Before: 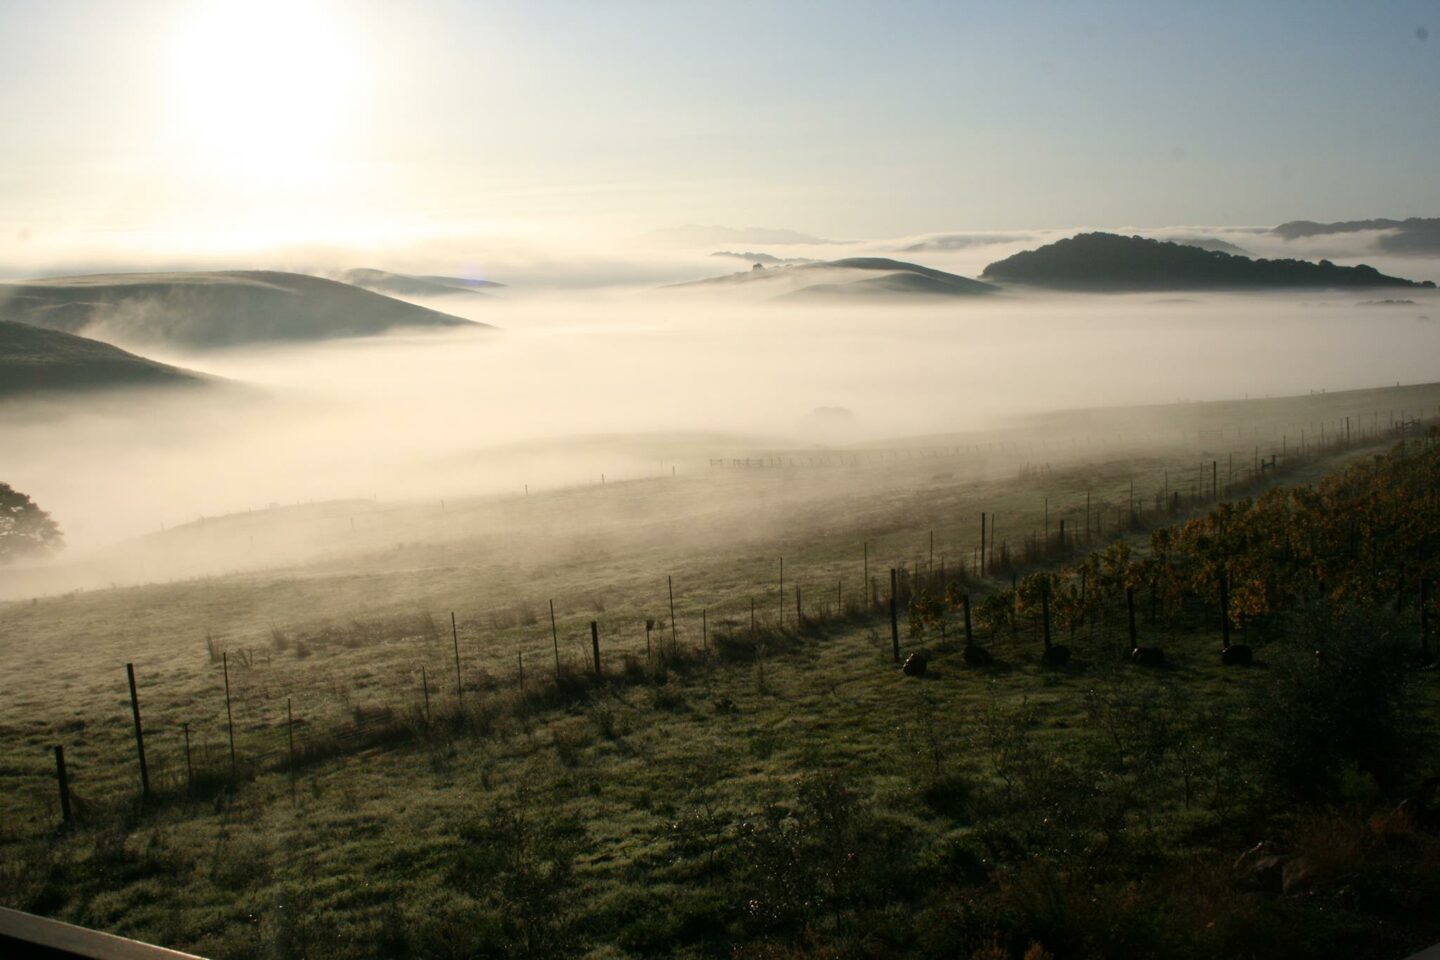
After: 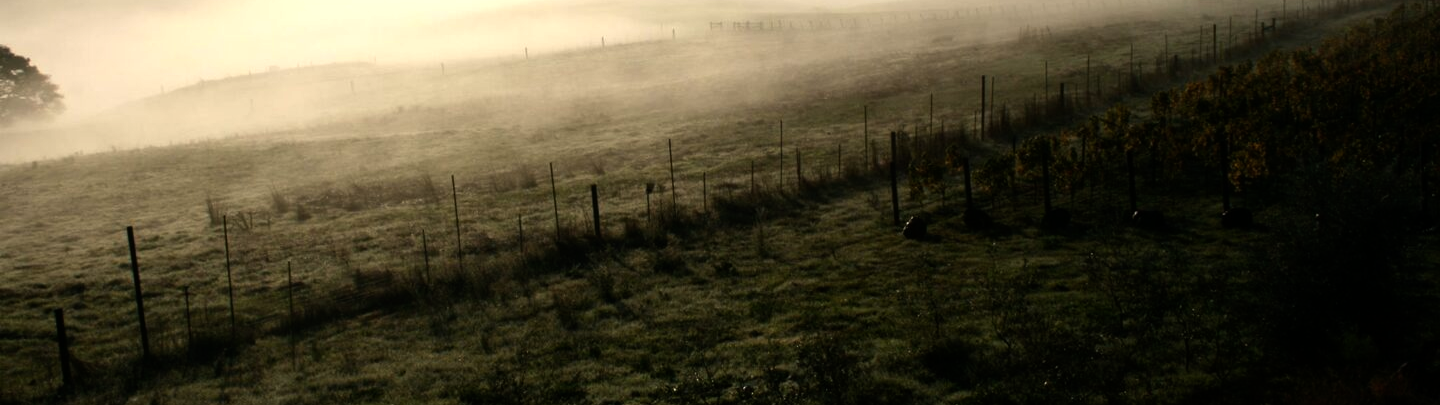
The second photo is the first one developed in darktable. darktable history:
crop: top 45.551%, bottom 12.262%
color balance rgb: shadows lift › luminance -10%, power › luminance -9%, linear chroma grading › global chroma 10%, global vibrance 10%, contrast 15%, saturation formula JzAzBz (2021)
tone equalizer: on, module defaults
